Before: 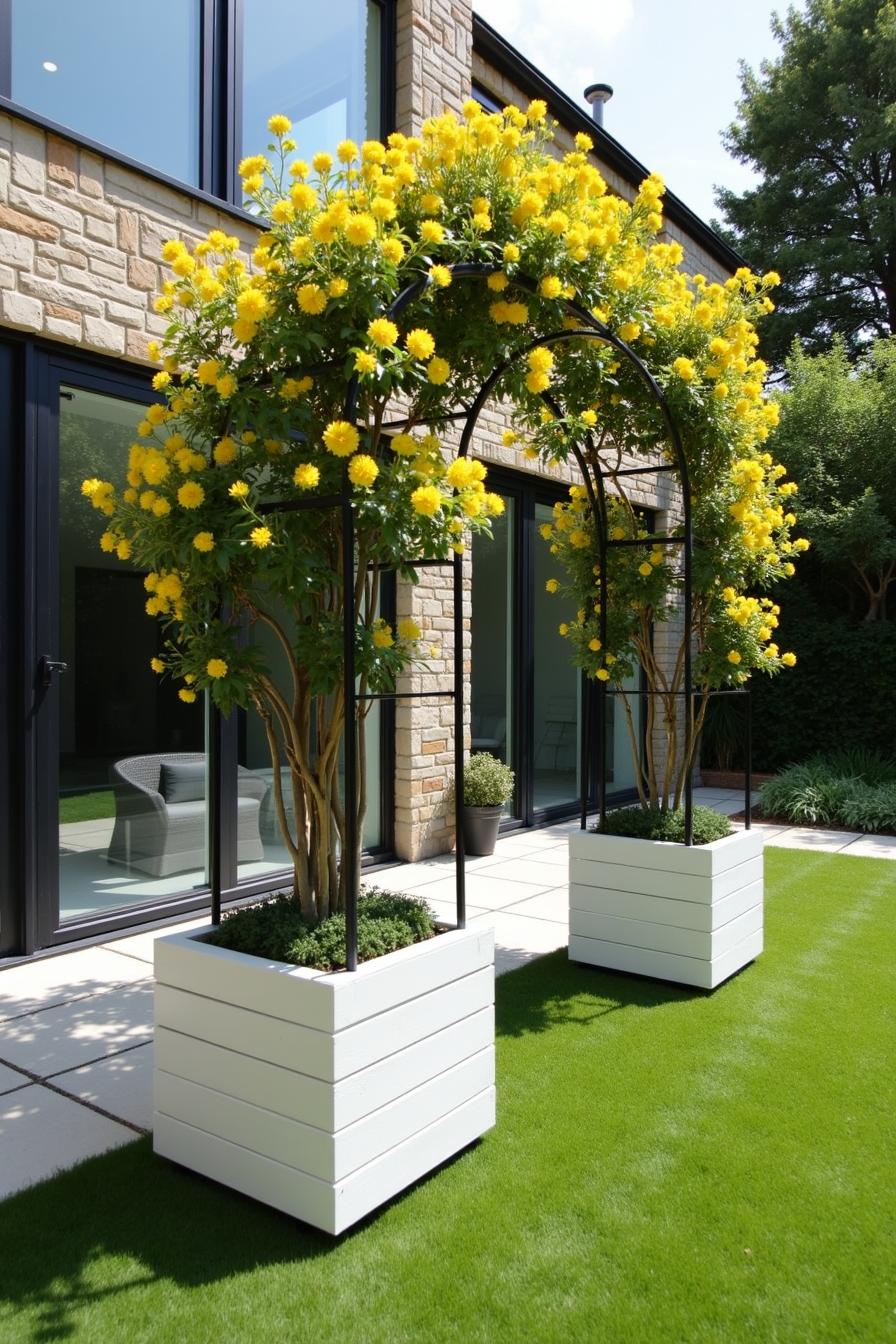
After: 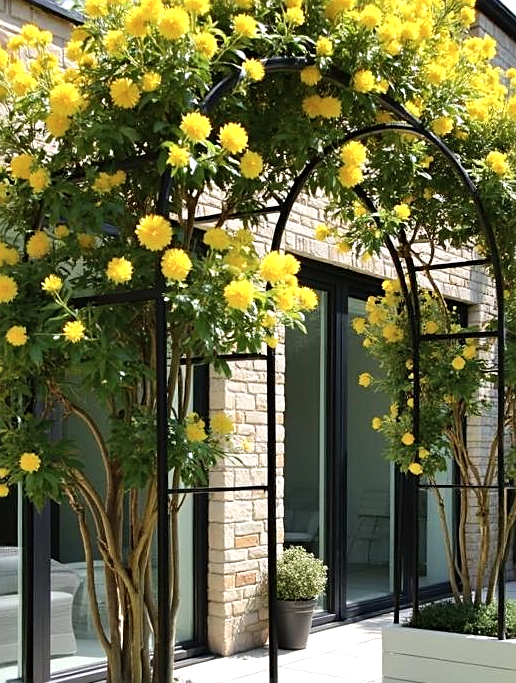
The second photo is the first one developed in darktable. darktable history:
shadows and highlights: radius 110.37, shadows 51.59, white point adjustment 9.15, highlights -2.41, soften with gaussian
sharpen: on, module defaults
crop: left 20.884%, top 15.364%, right 21.508%, bottom 33.745%
